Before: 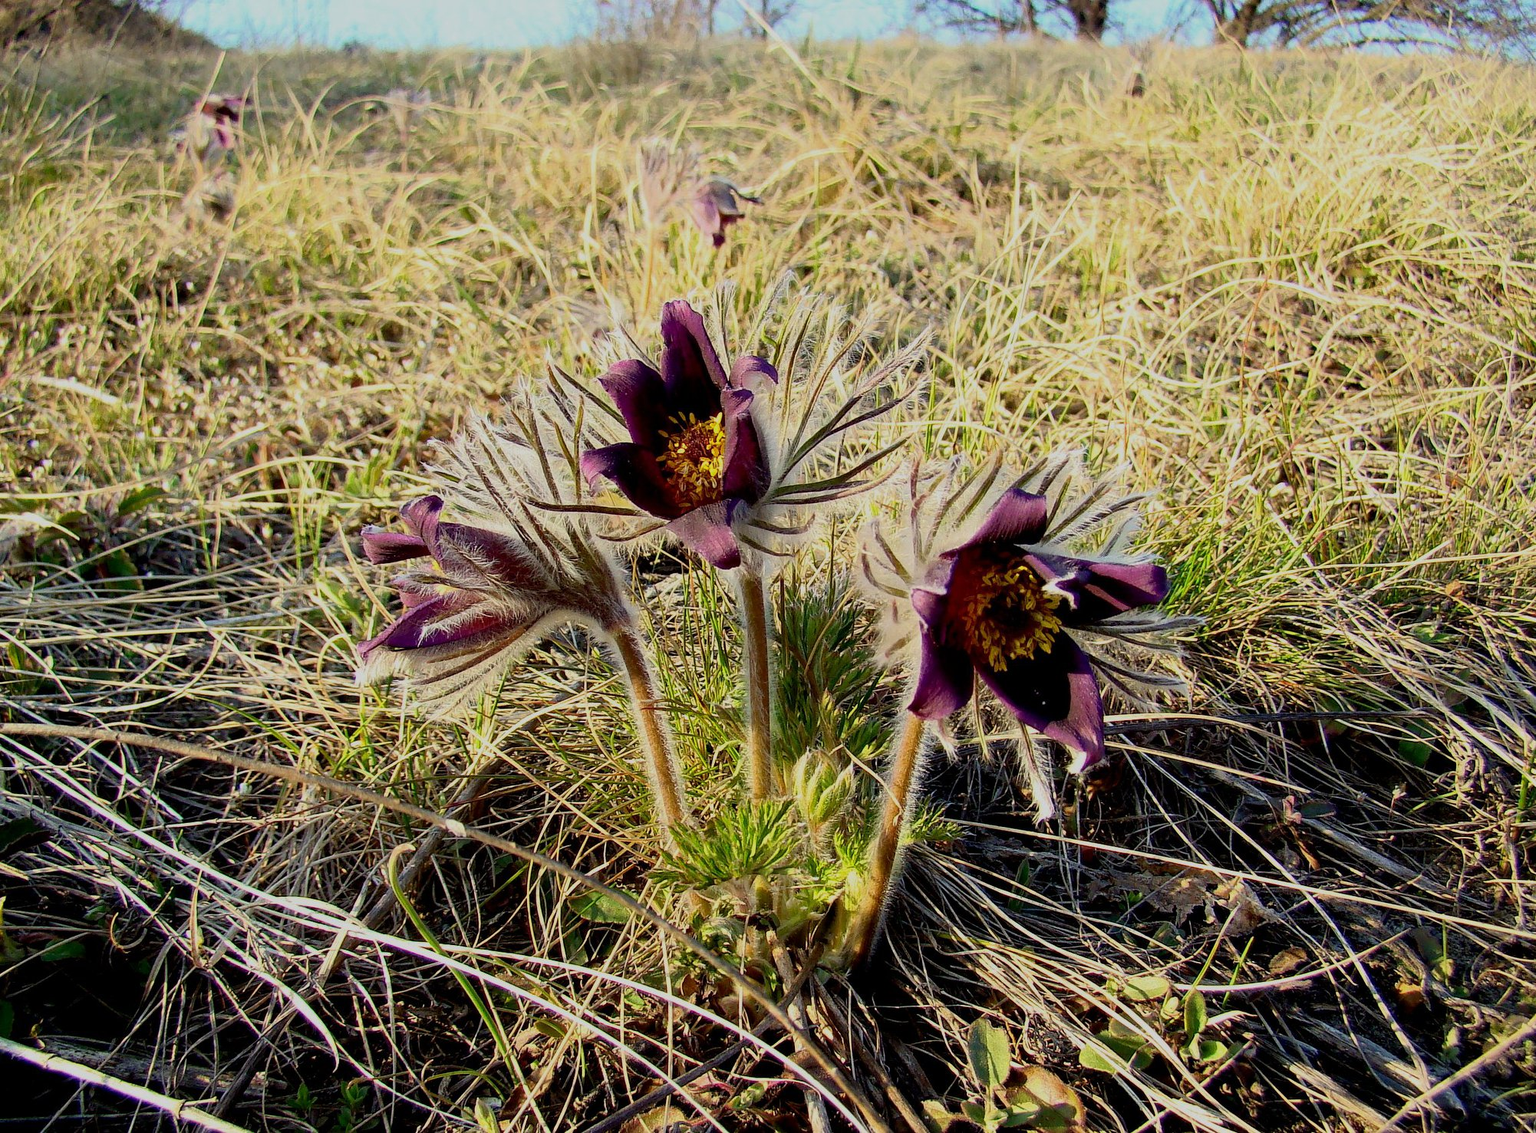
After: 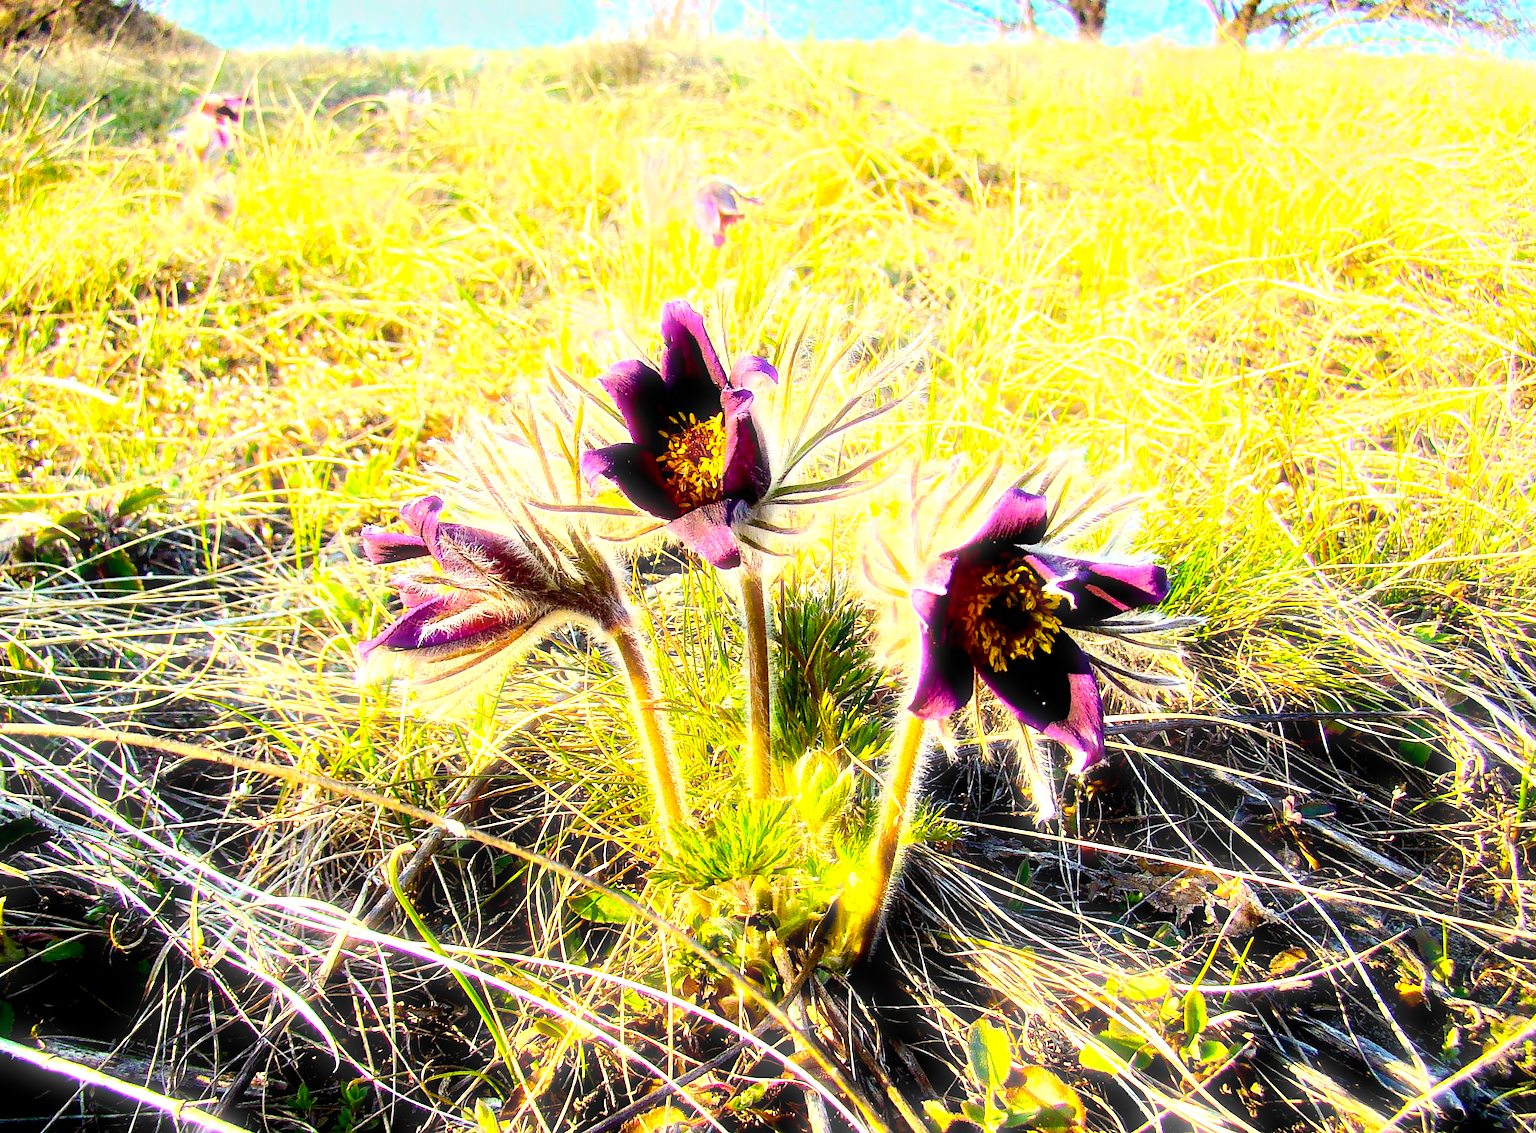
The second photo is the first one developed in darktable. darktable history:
color balance rgb: linear chroma grading › global chroma 15%, perceptual saturation grading › global saturation 30%
bloom: size 3%, threshold 100%, strength 0%
exposure: black level correction 0.001, exposure 1 EV, compensate highlight preservation false
tone equalizer: -8 EV 0.001 EV, -7 EV -0.002 EV, -6 EV 0.002 EV, -5 EV -0.03 EV, -4 EV -0.116 EV, -3 EV -0.169 EV, -2 EV 0.24 EV, -1 EV 0.702 EV, +0 EV 0.493 EV
